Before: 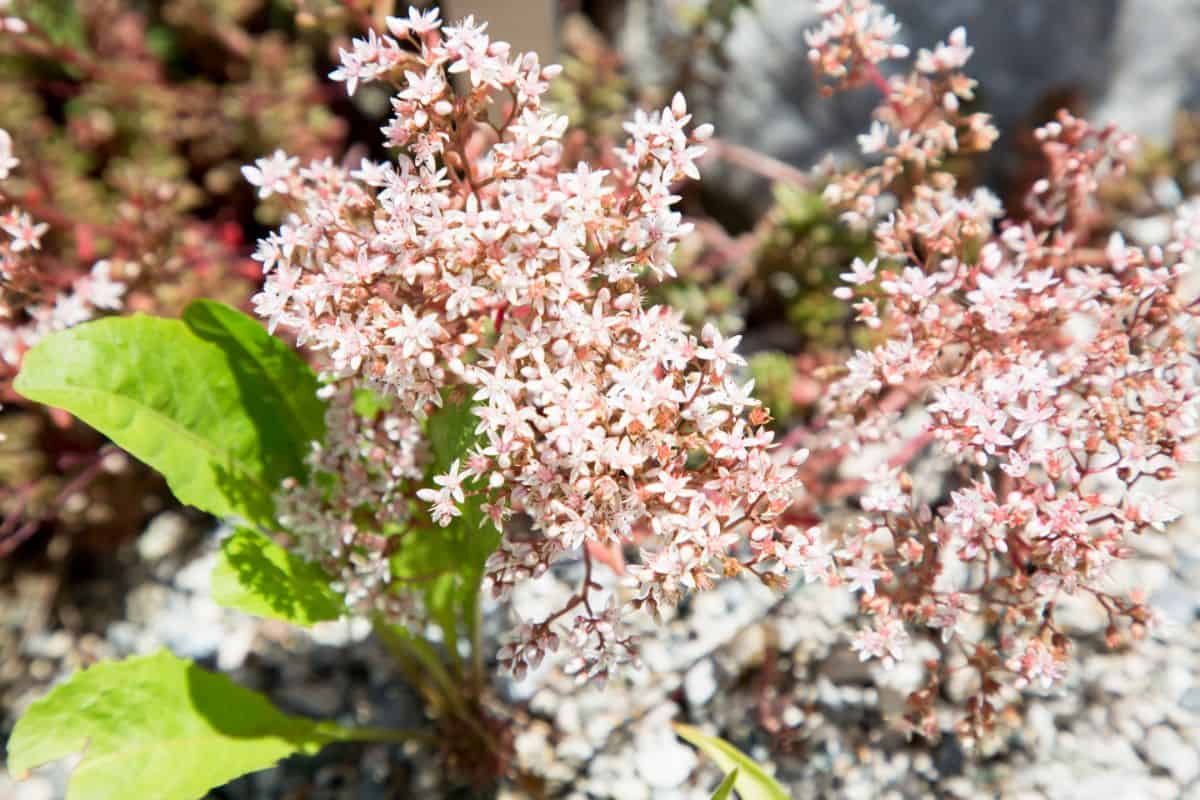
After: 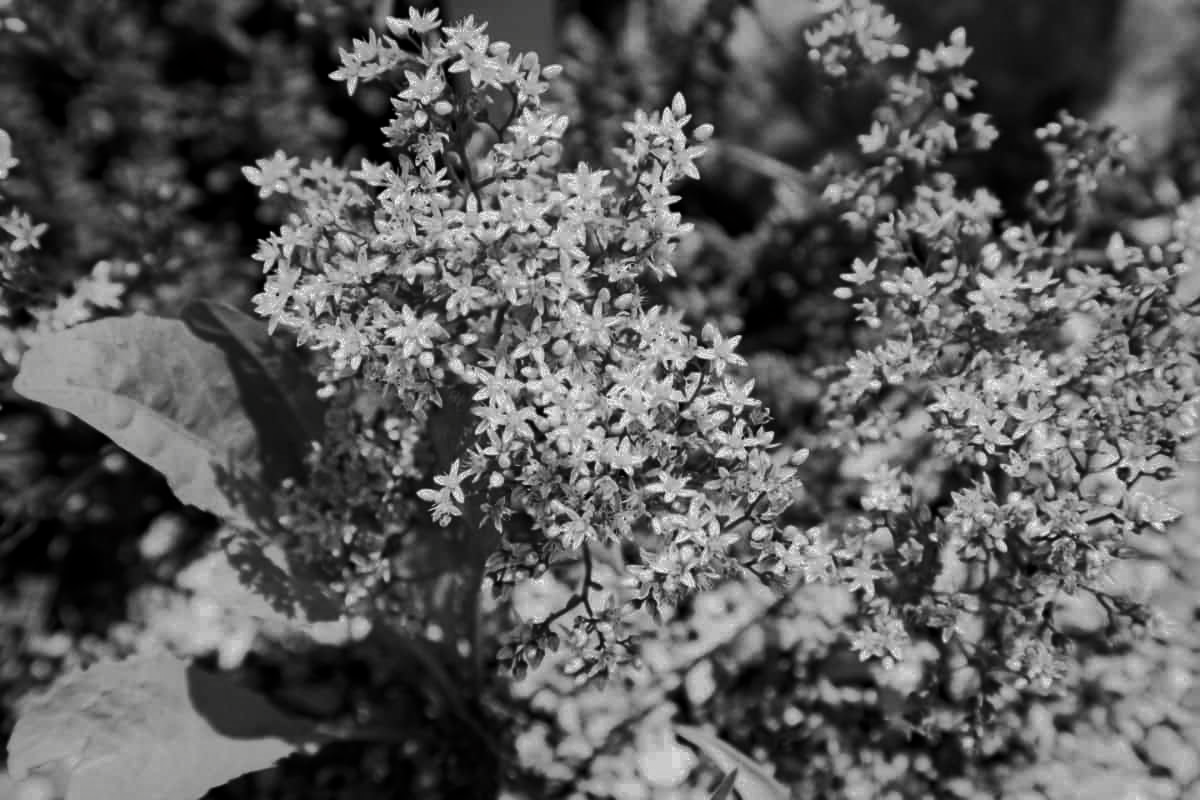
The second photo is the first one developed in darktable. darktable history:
contrast brightness saturation: contrast -0.033, brightness -0.581, saturation -0.995
shadows and highlights: shadows 25.42, highlights -70.96
haze removal: compatibility mode true, adaptive false
